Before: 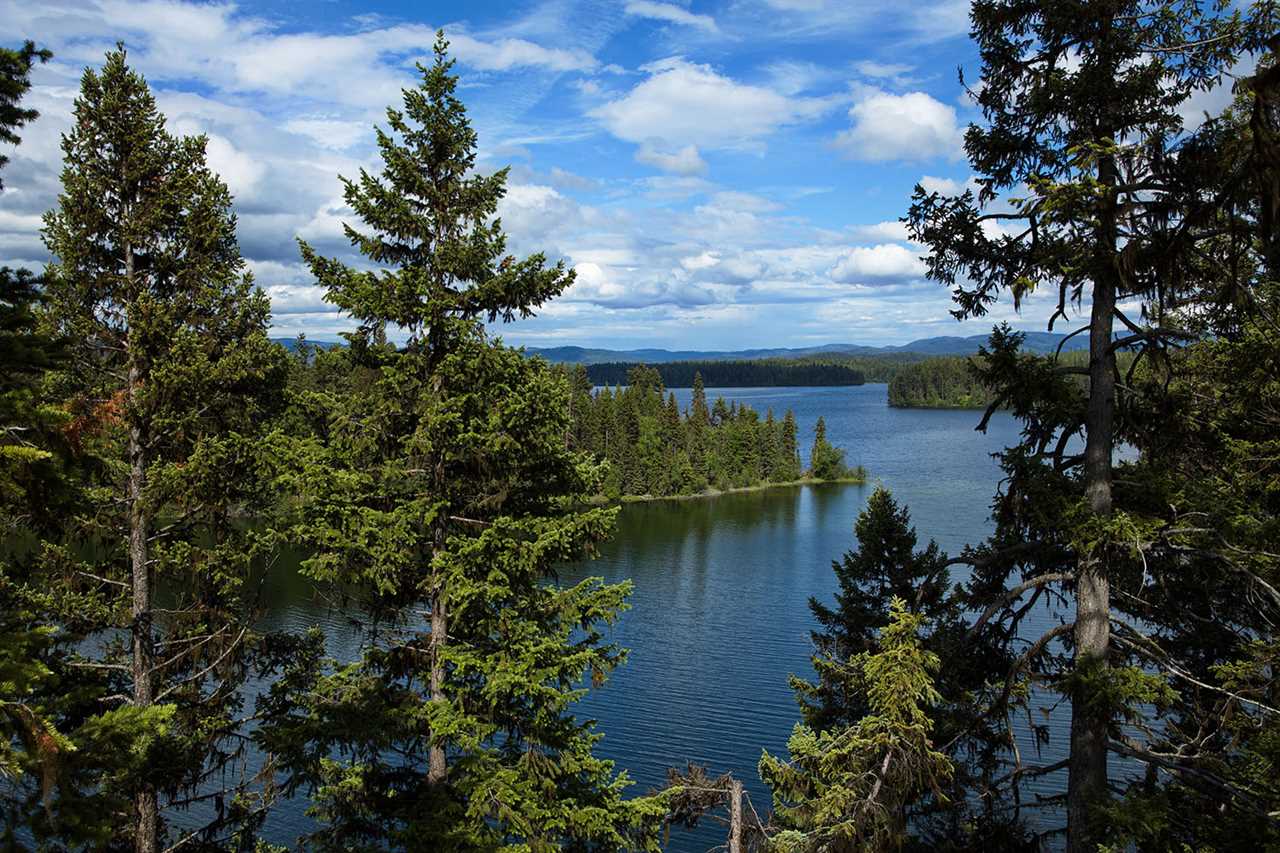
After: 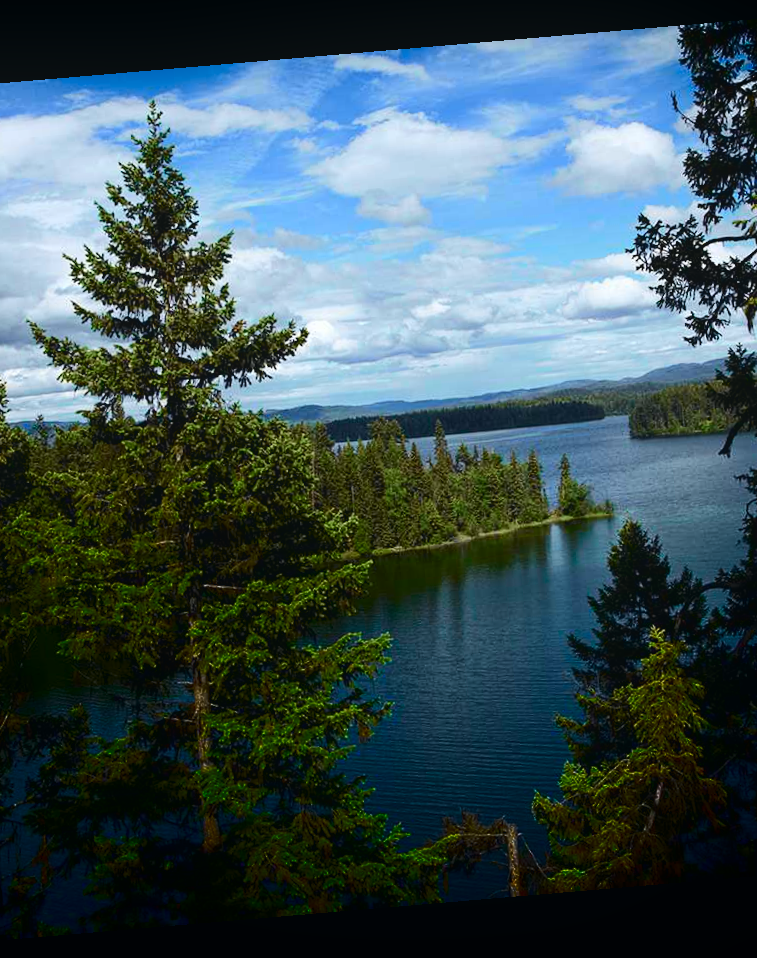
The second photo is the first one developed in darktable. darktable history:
crop: left 21.496%, right 22.254%
shadows and highlights: shadows -88.03, highlights -35.45, shadows color adjustment 99.15%, highlights color adjustment 0%, soften with gaussian
tone curve: curves: ch0 [(0, 0.046) (0.037, 0.056) (0.176, 0.162) (0.33, 0.331) (0.432, 0.475) (0.601, 0.665) (0.843, 0.876) (1, 1)]; ch1 [(0, 0) (0.339, 0.349) (0.445, 0.42) (0.476, 0.47) (0.497, 0.492) (0.523, 0.514) (0.557, 0.558) (0.632, 0.615) (0.728, 0.746) (1, 1)]; ch2 [(0, 0) (0.327, 0.324) (0.417, 0.44) (0.46, 0.453) (0.502, 0.495) (0.526, 0.52) (0.54, 0.55) (0.606, 0.626) (0.745, 0.704) (1, 1)], color space Lab, independent channels, preserve colors none
rotate and perspective: rotation -4.86°, automatic cropping off
